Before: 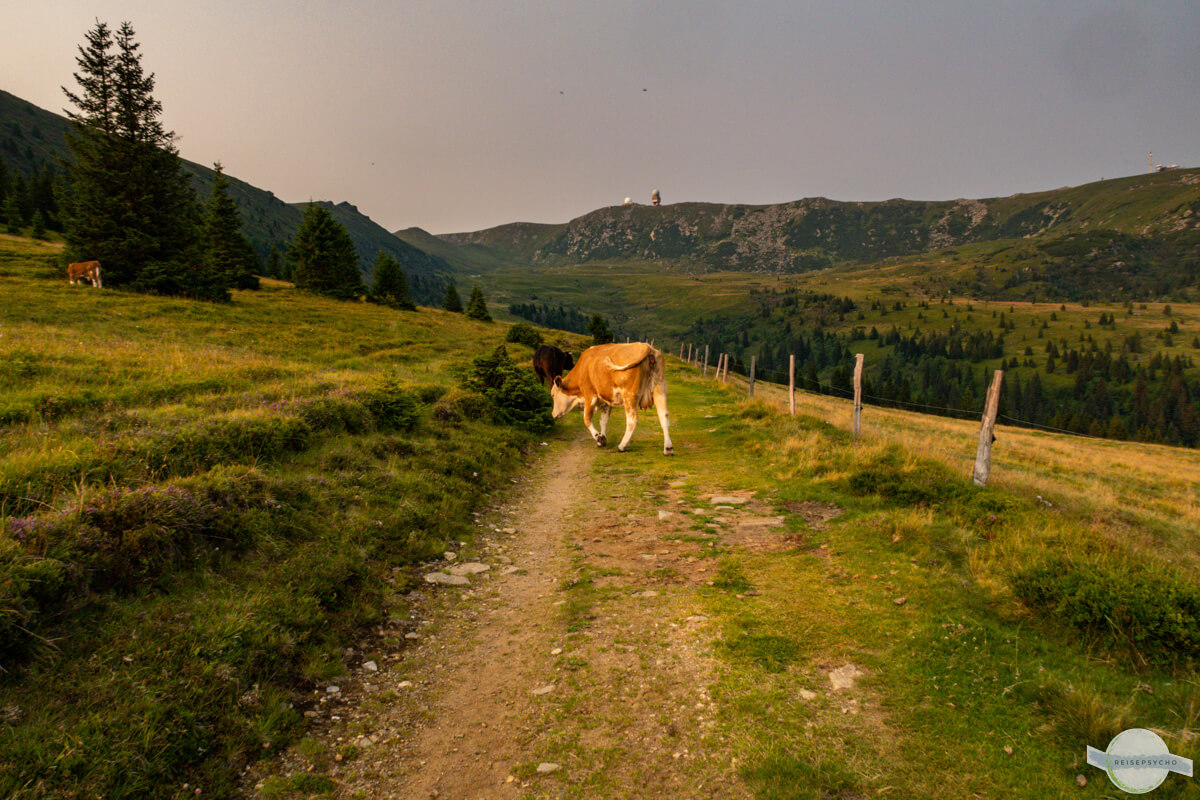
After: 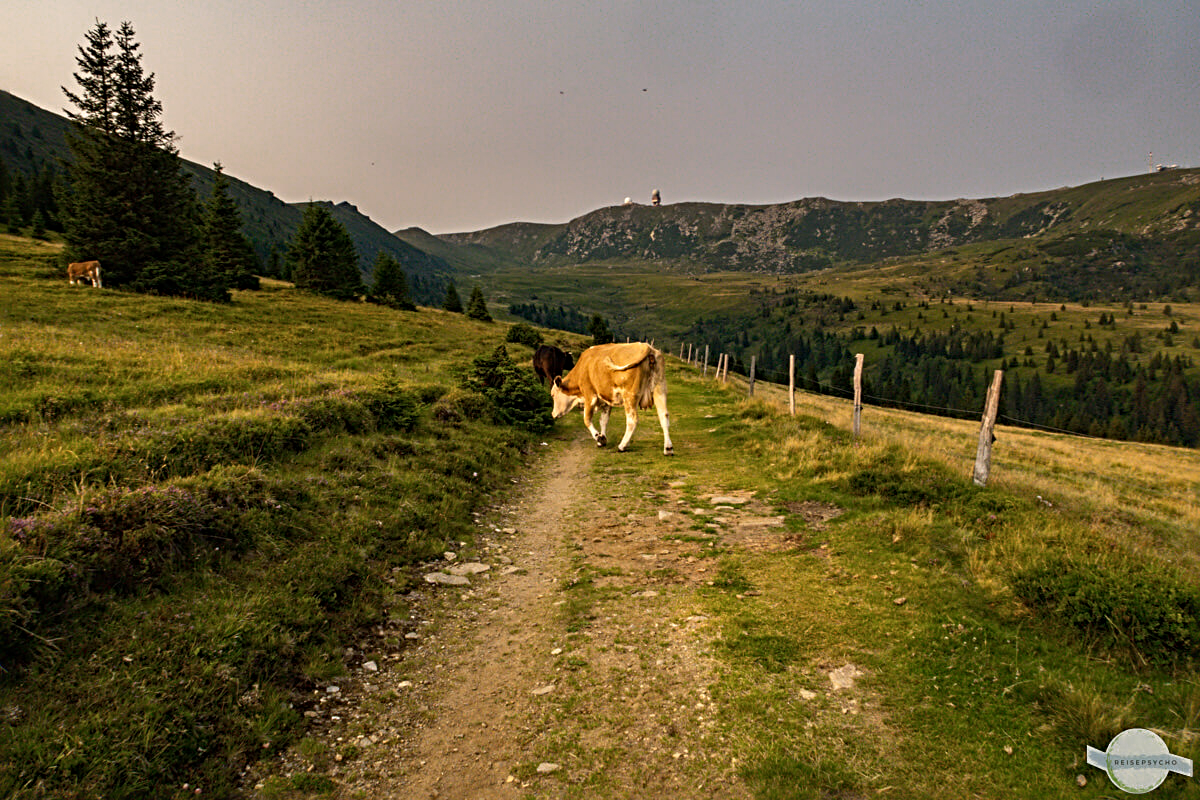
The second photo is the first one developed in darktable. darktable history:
color zones: curves: ch0 [(0, 0.558) (0.143, 0.548) (0.286, 0.447) (0.429, 0.259) (0.571, 0.5) (0.714, 0.5) (0.857, 0.593) (1, 0.558)]; ch1 [(0, 0.543) (0.01, 0.544) (0.12, 0.492) (0.248, 0.458) (0.5, 0.534) (0.748, 0.5) (0.99, 0.469) (1, 0.543)]; ch2 [(0, 0.507) (0.143, 0.522) (0.286, 0.505) (0.429, 0.5) (0.571, 0.5) (0.714, 0.5) (0.857, 0.5) (1, 0.507)]
sharpen: radius 3.989
